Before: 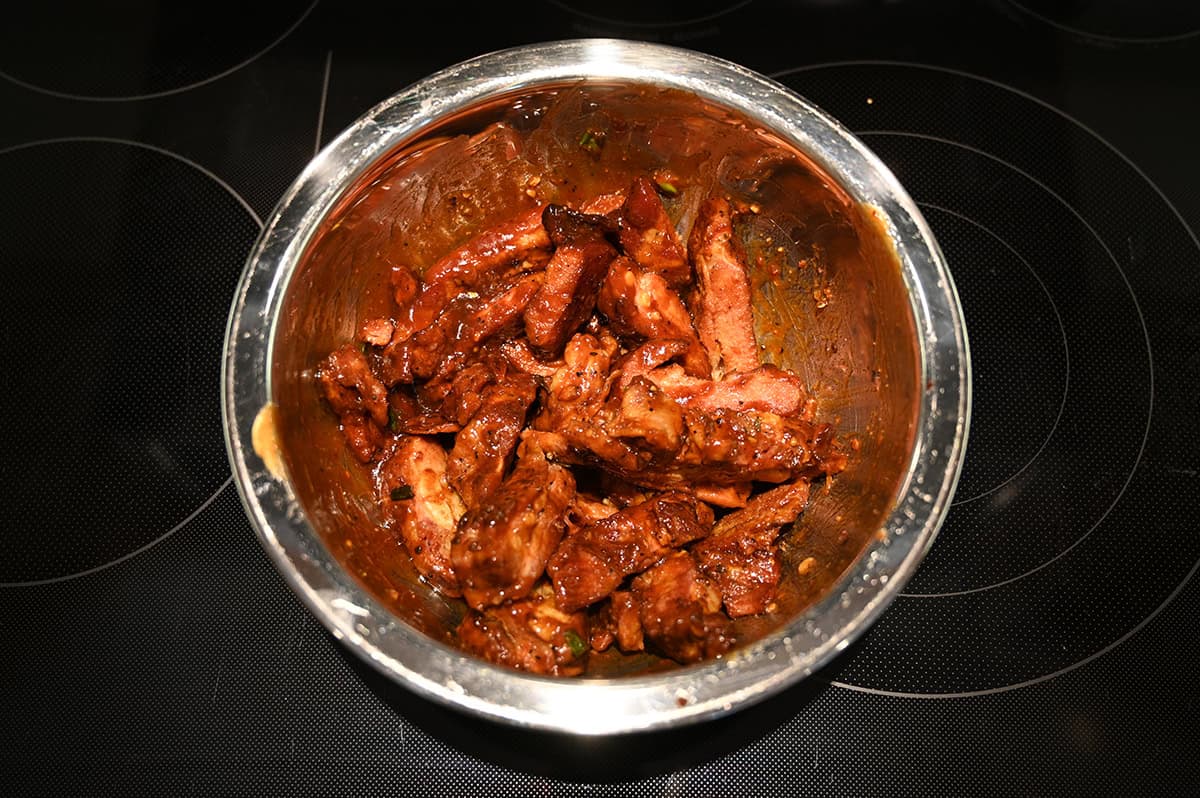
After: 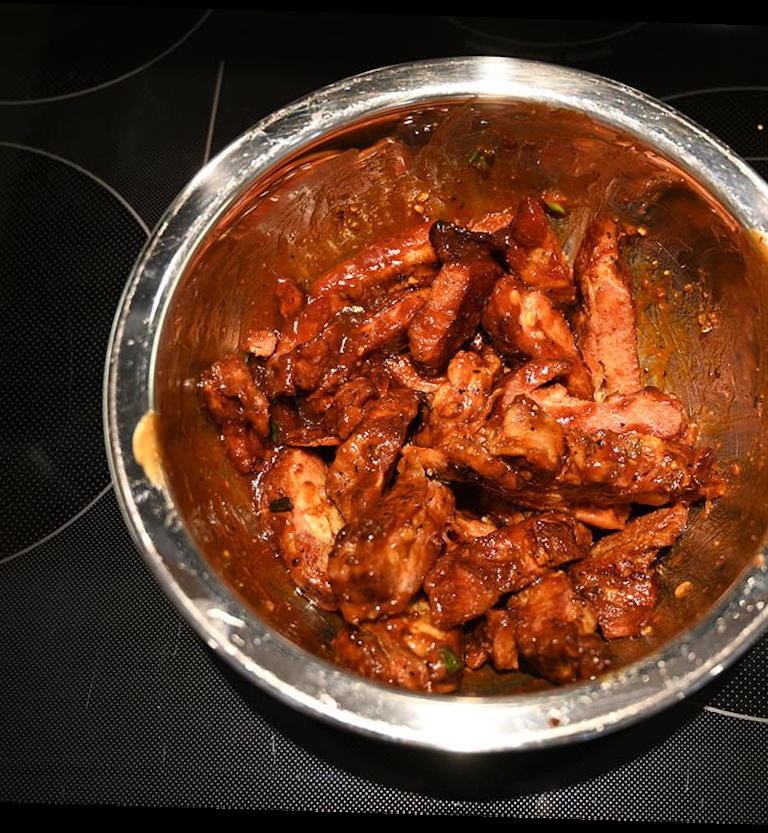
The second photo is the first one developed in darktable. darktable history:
rotate and perspective: rotation 1.72°, automatic cropping off
crop: left 10.644%, right 26.528%
